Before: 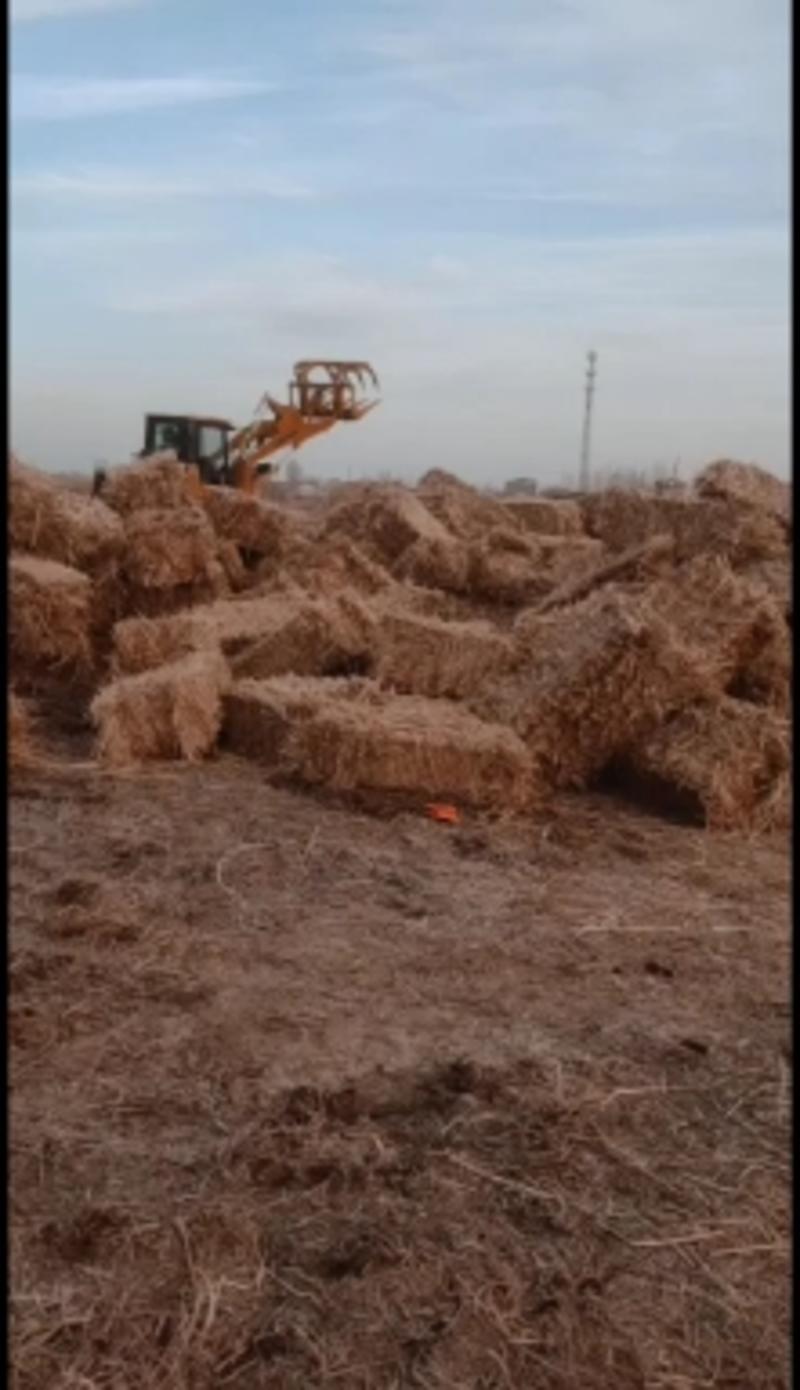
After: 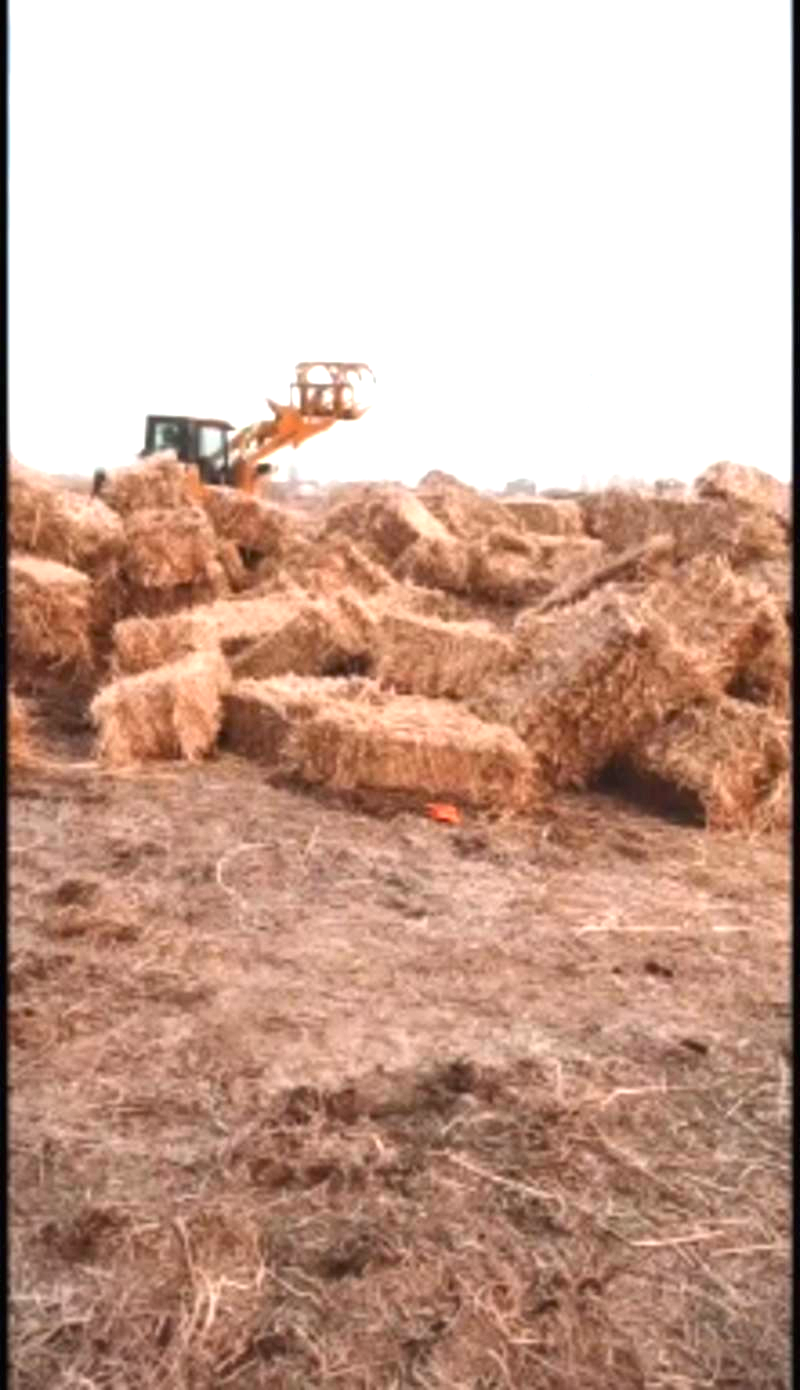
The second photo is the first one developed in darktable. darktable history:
vignetting: fall-off start 100.79%, fall-off radius 65.36%, automatic ratio true
exposure: black level correction 0, exposure 1.983 EV, compensate highlight preservation false
